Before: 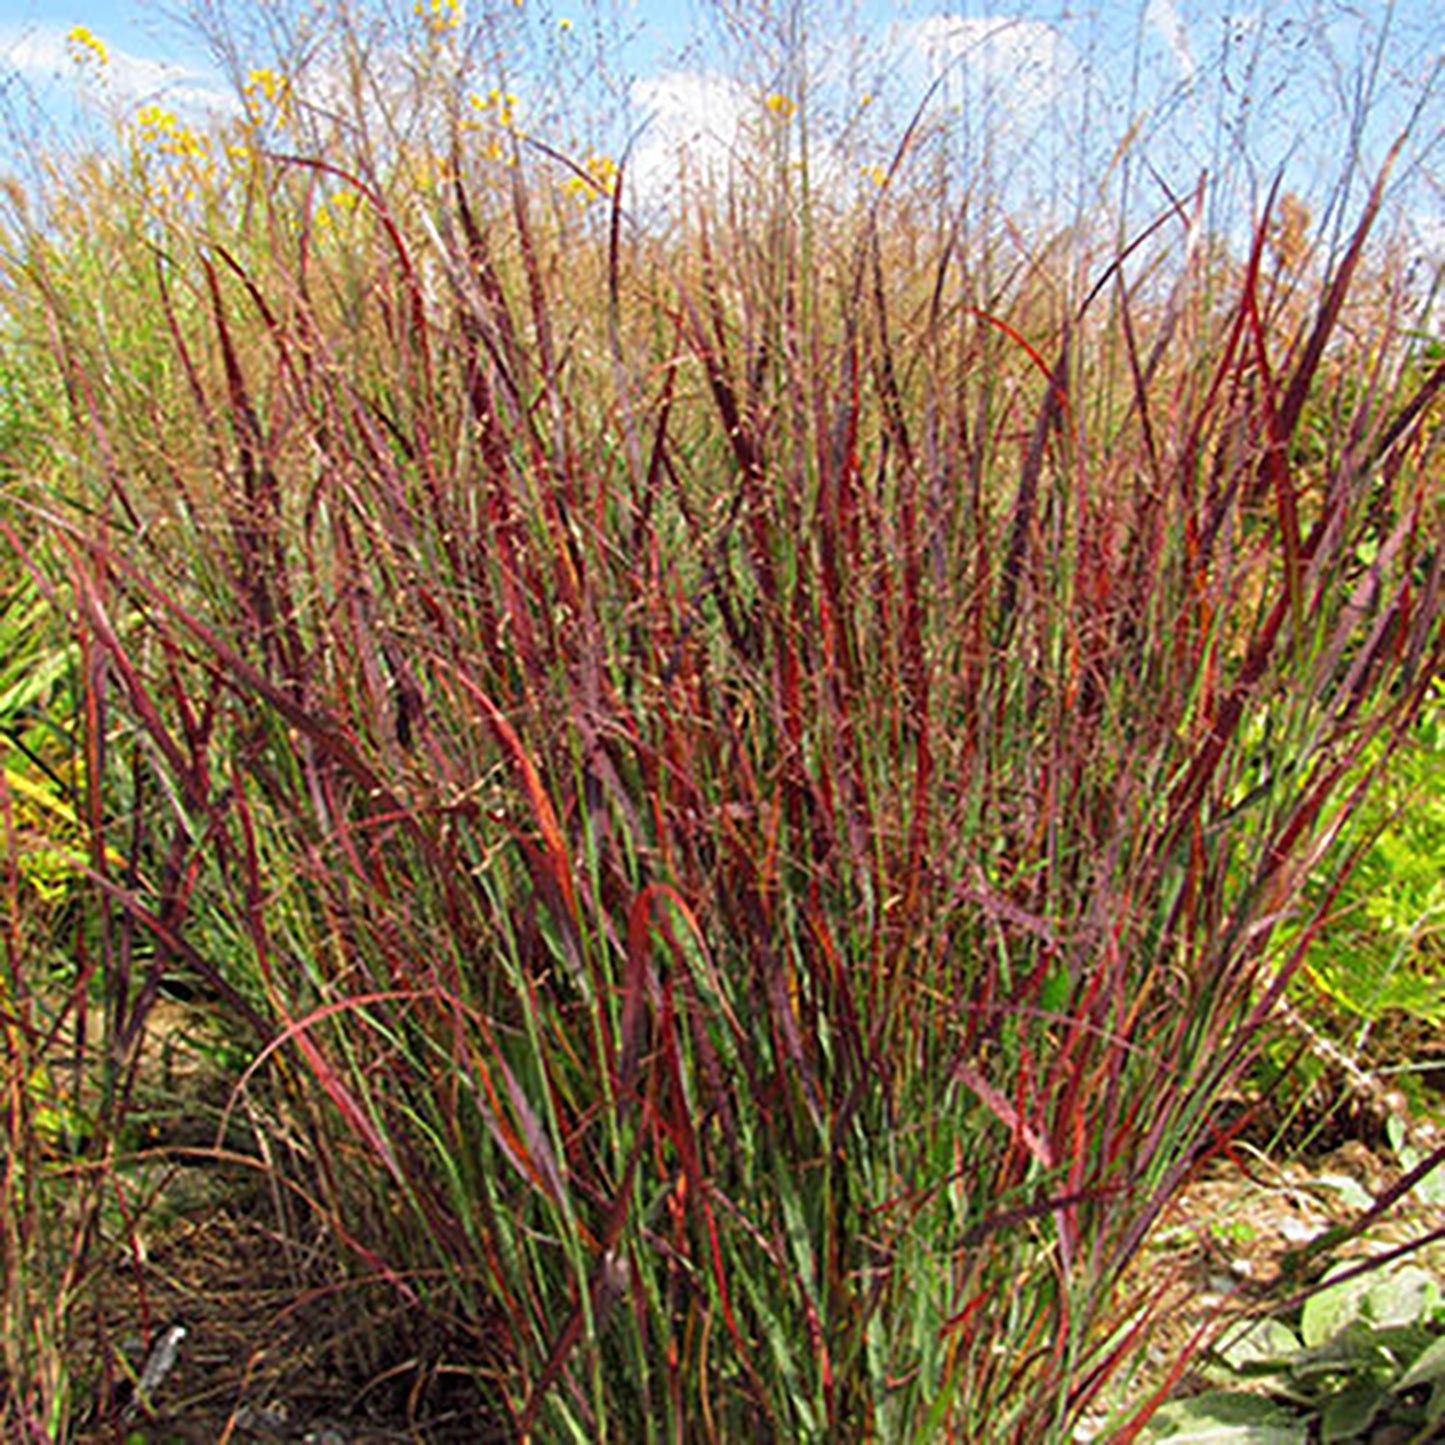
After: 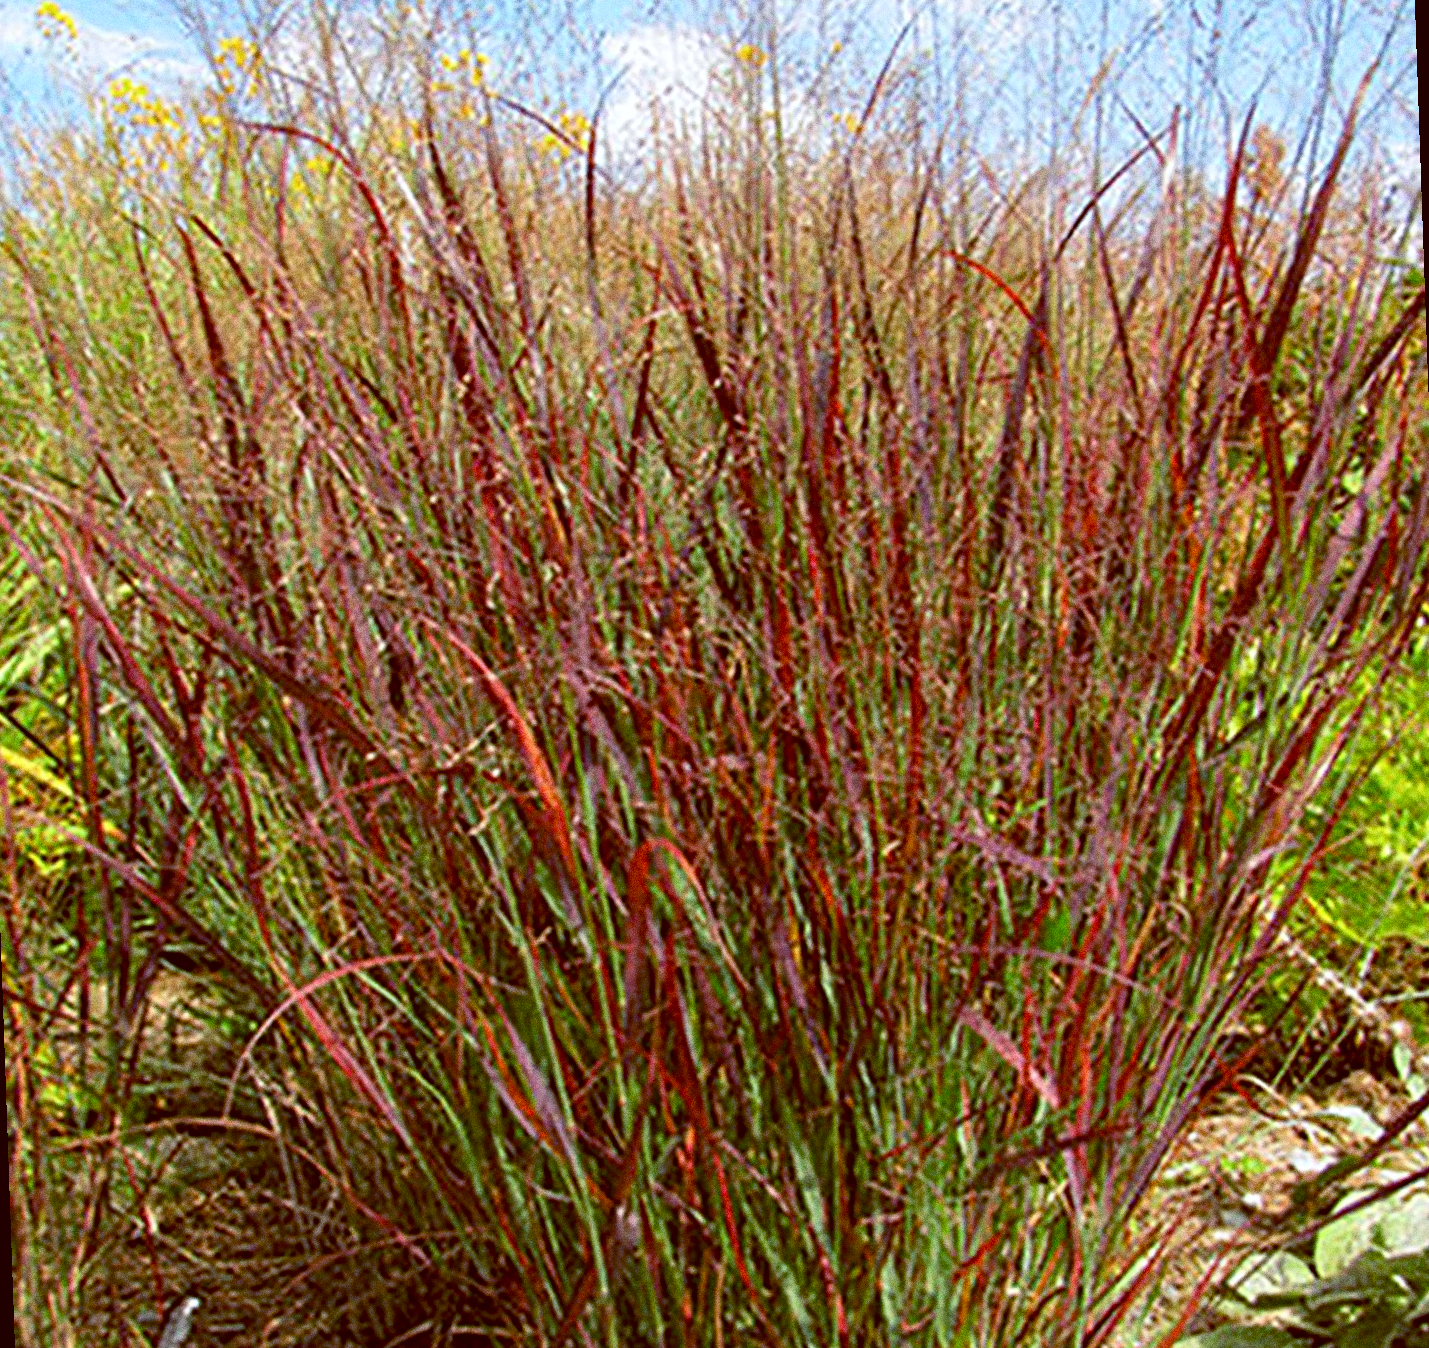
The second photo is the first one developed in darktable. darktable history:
grain: coarseness 0.09 ISO, strength 40%
color balance: lift [1, 1.015, 1.004, 0.985], gamma [1, 0.958, 0.971, 1.042], gain [1, 0.956, 0.977, 1.044]
rotate and perspective: rotation -2°, crop left 0.022, crop right 0.978, crop top 0.049, crop bottom 0.951
